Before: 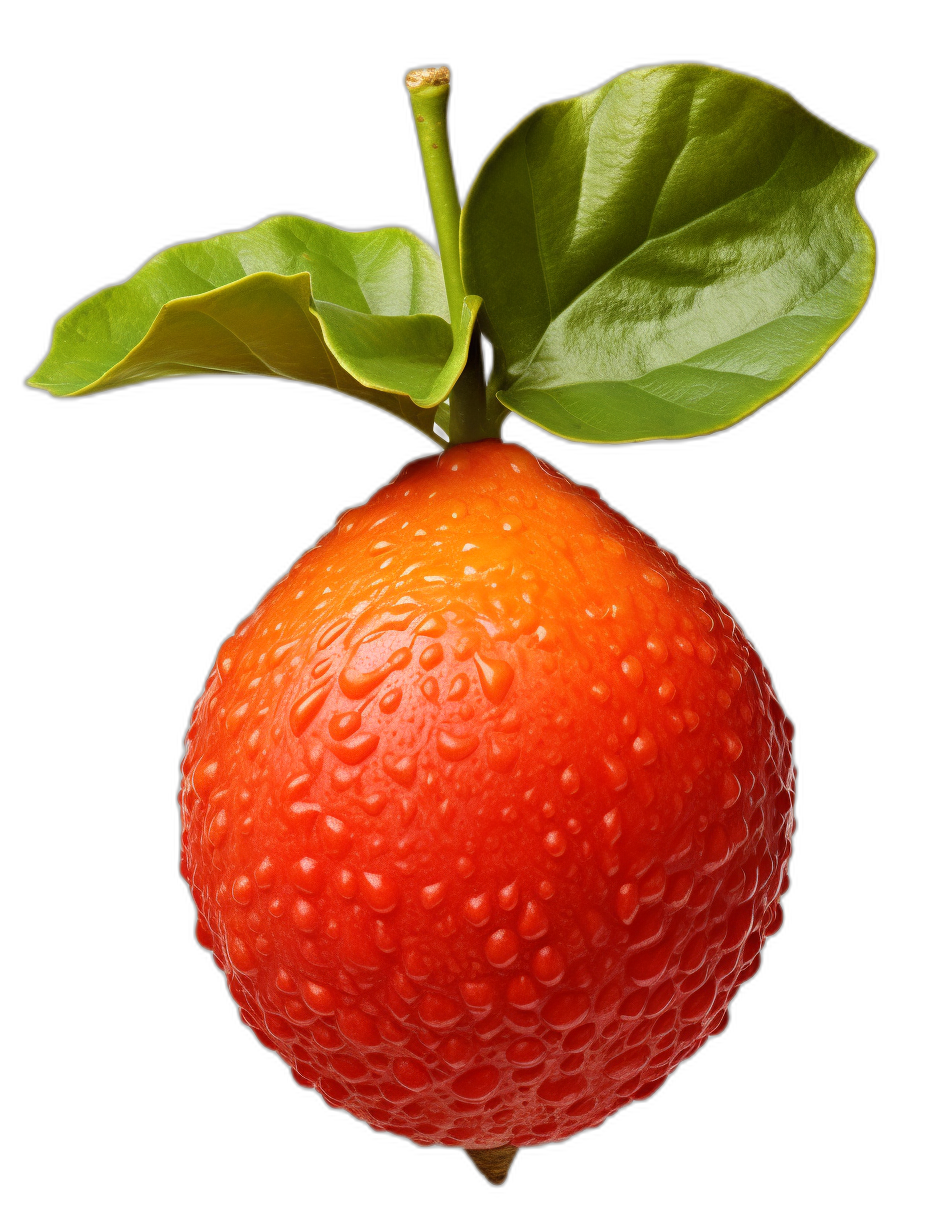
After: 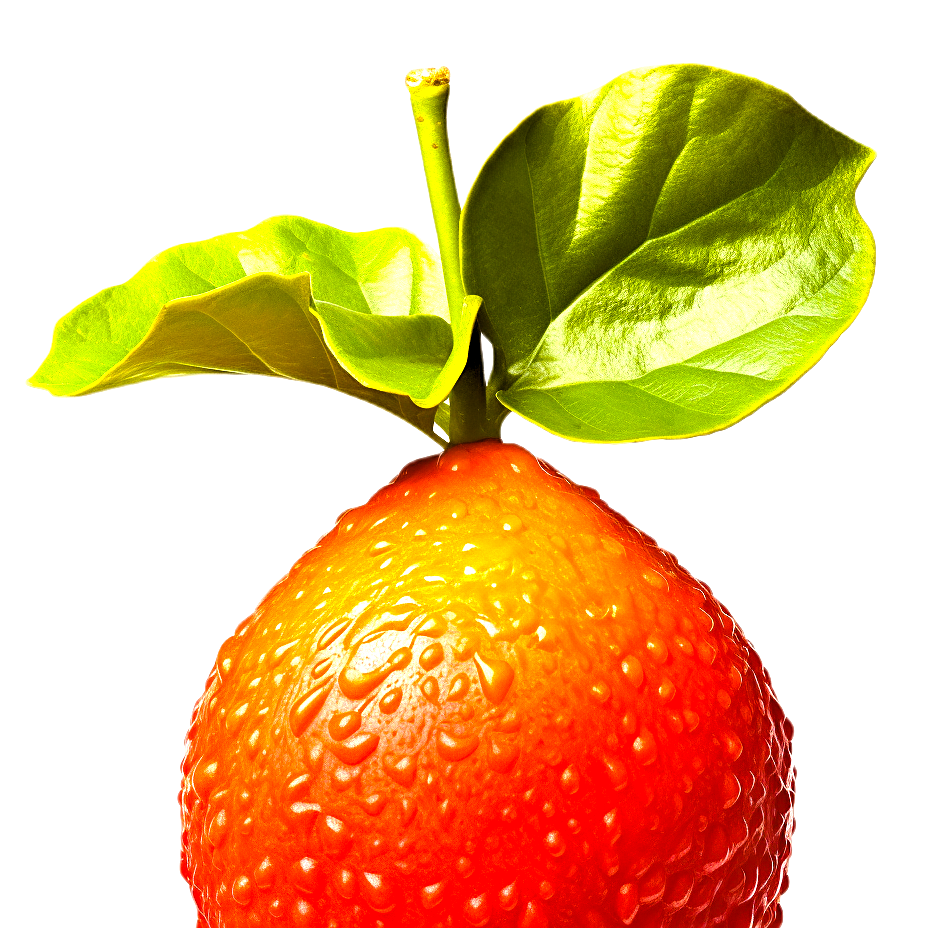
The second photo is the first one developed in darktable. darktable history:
vignetting: fall-off start 116.18%, fall-off radius 58.43%, brightness -0.416, saturation -0.299
exposure: exposure 0.757 EV, compensate highlight preservation false
sharpen: on, module defaults
levels: levels [0.062, 0.494, 0.925]
crop: bottom 24.656%
color balance rgb: power › hue 313.87°, perceptual saturation grading › global saturation 19.712%, perceptual brilliance grading › global brilliance 1.616%, perceptual brilliance grading › highlights 8.583%, perceptual brilliance grading › shadows -3.832%, global vibrance 20%
